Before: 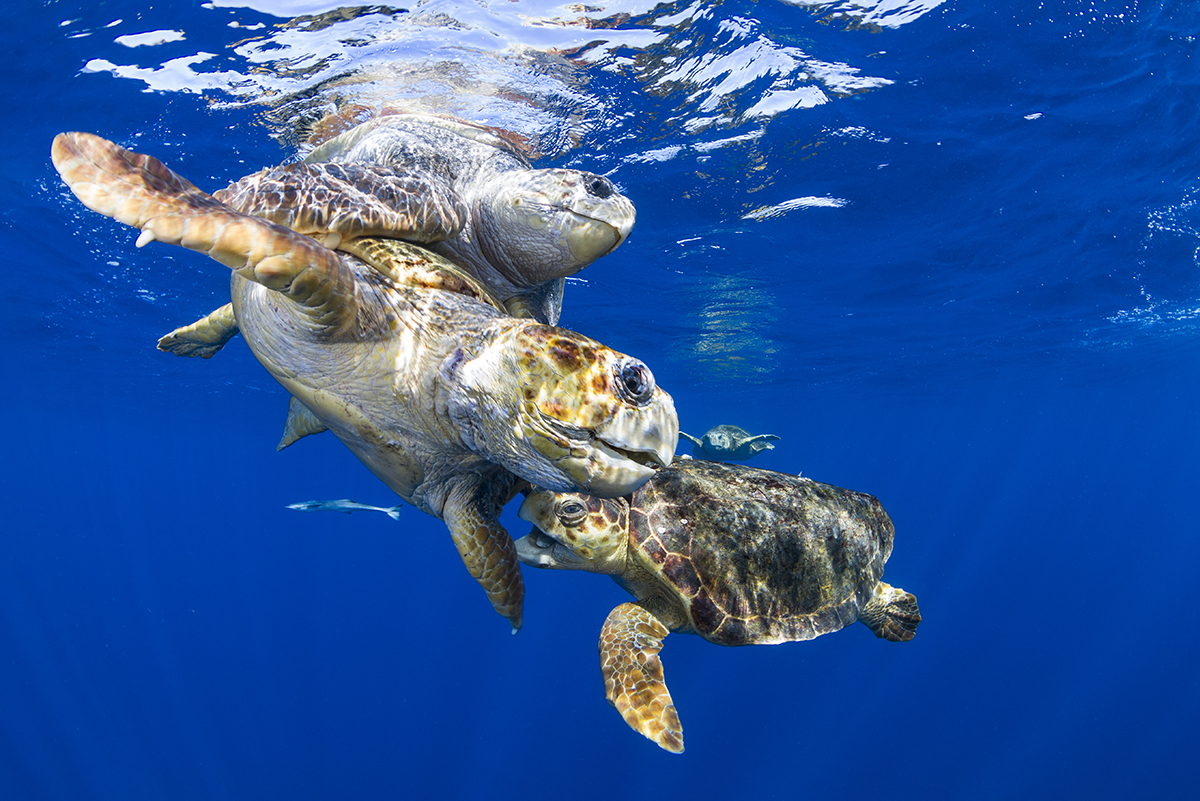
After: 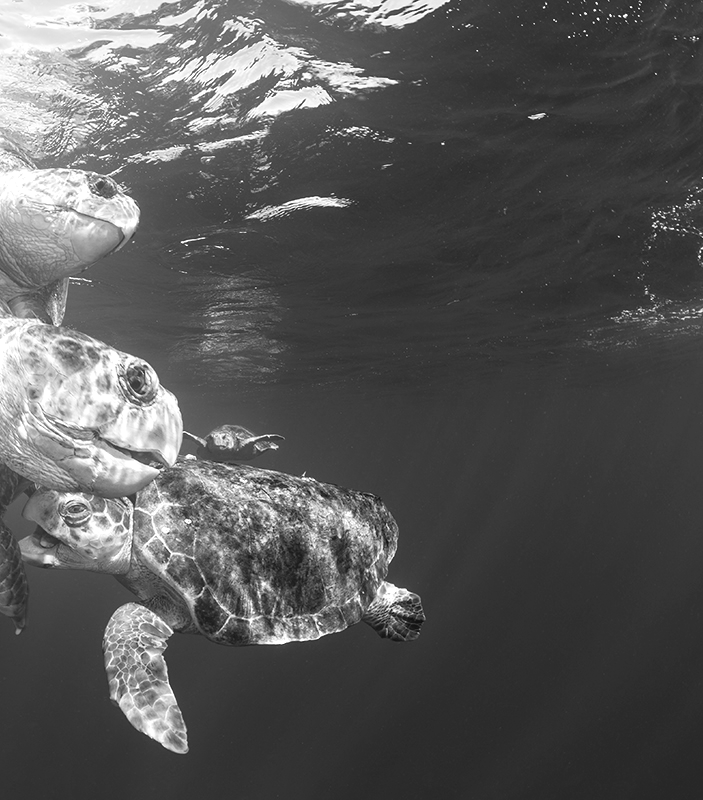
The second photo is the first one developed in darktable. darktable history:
crop: left 41.402%
color balance rgb: linear chroma grading › global chroma 10%, perceptual saturation grading › global saturation 5%, perceptual brilliance grading › global brilliance 4%, global vibrance 7%, saturation formula JzAzBz (2021)
bloom: on, module defaults
monochrome: on, module defaults
exposure: exposure 0.2 EV, compensate highlight preservation false
